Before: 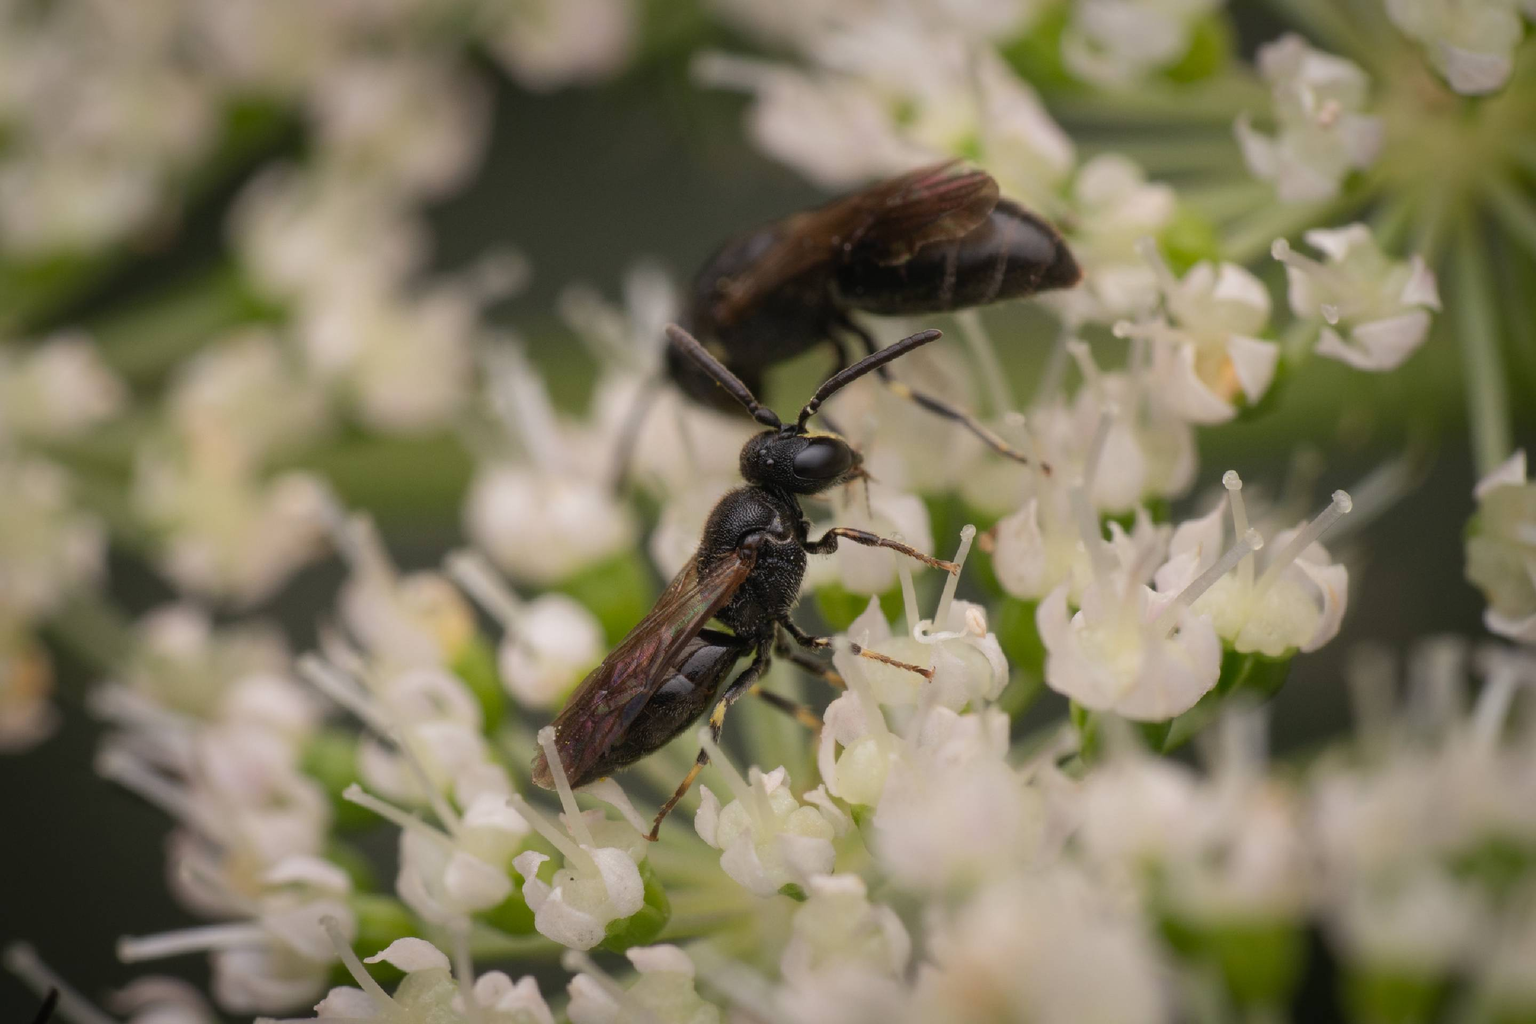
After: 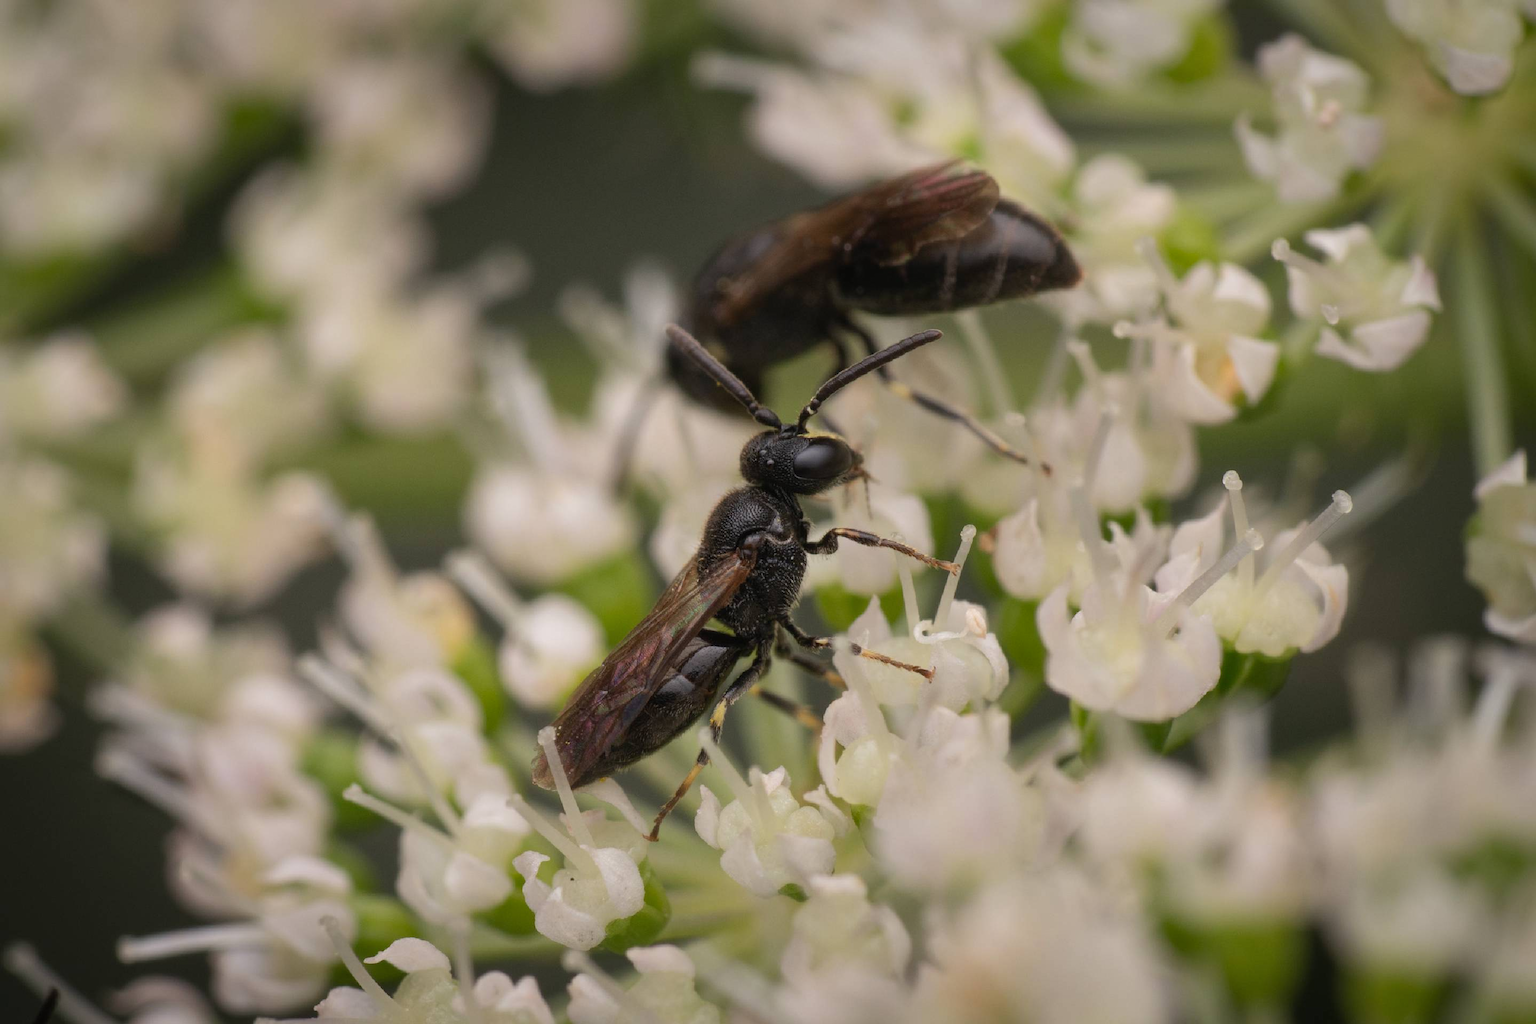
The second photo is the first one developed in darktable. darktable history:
shadows and highlights: shadows 13.49, white point adjustment 1.29, soften with gaussian
